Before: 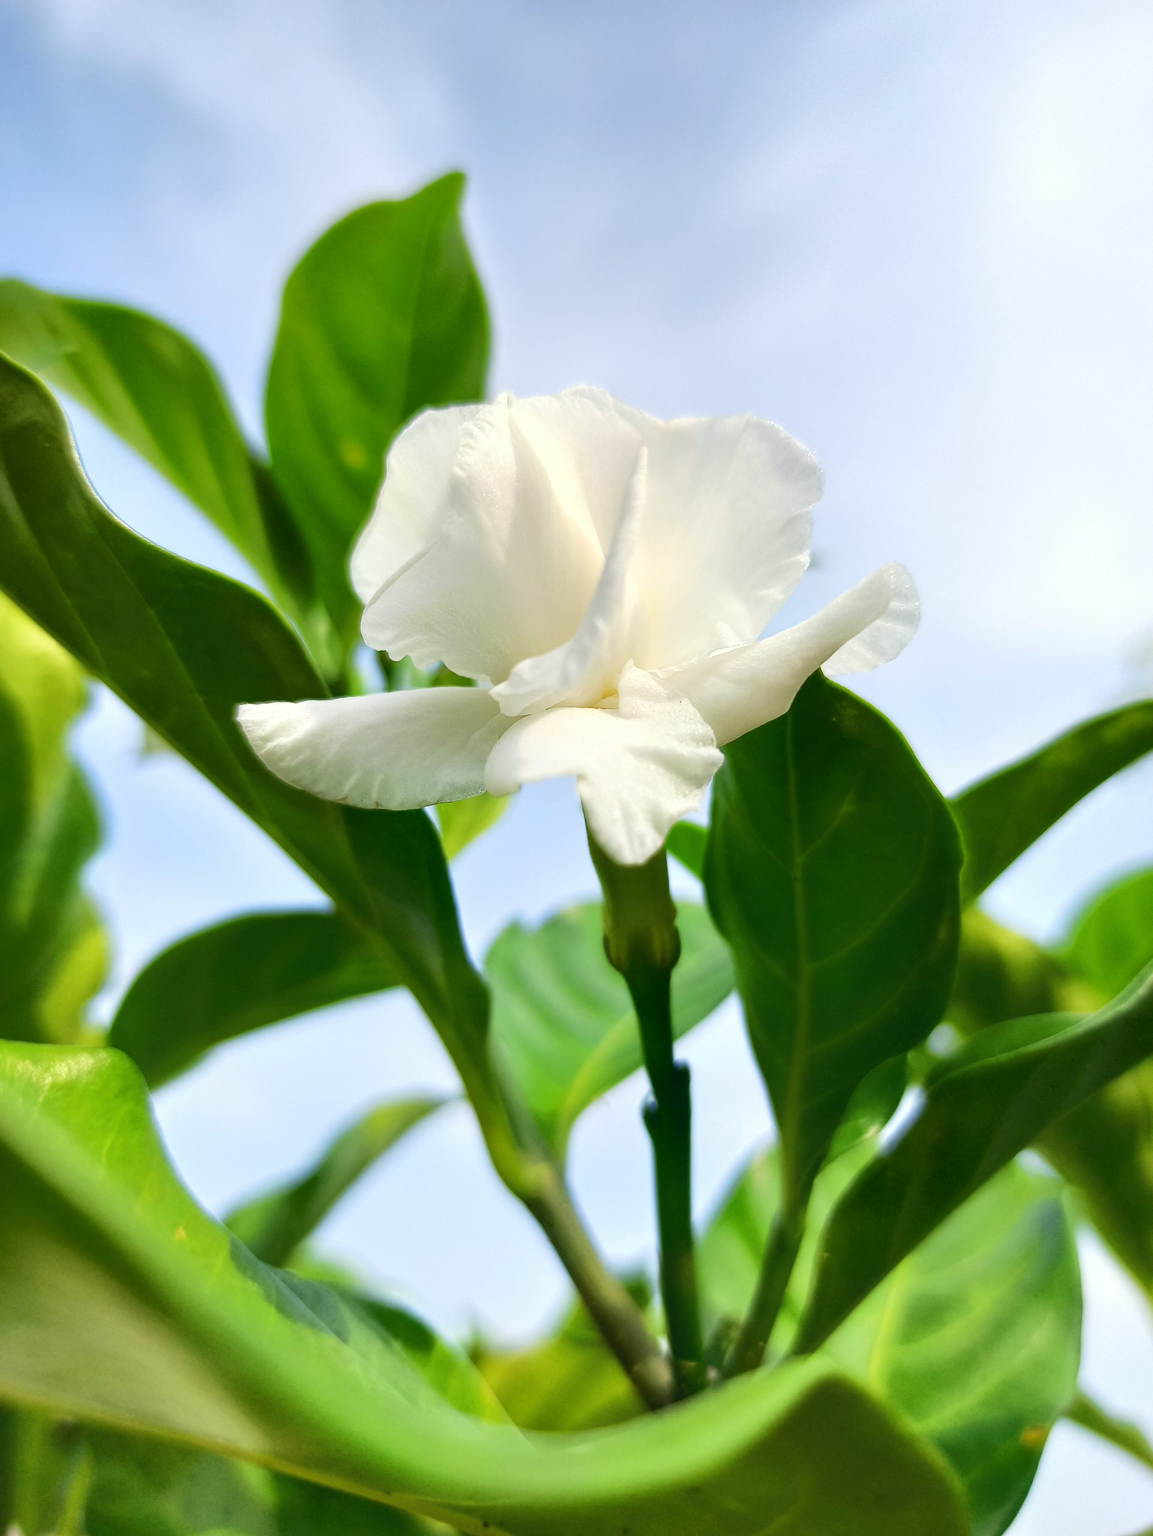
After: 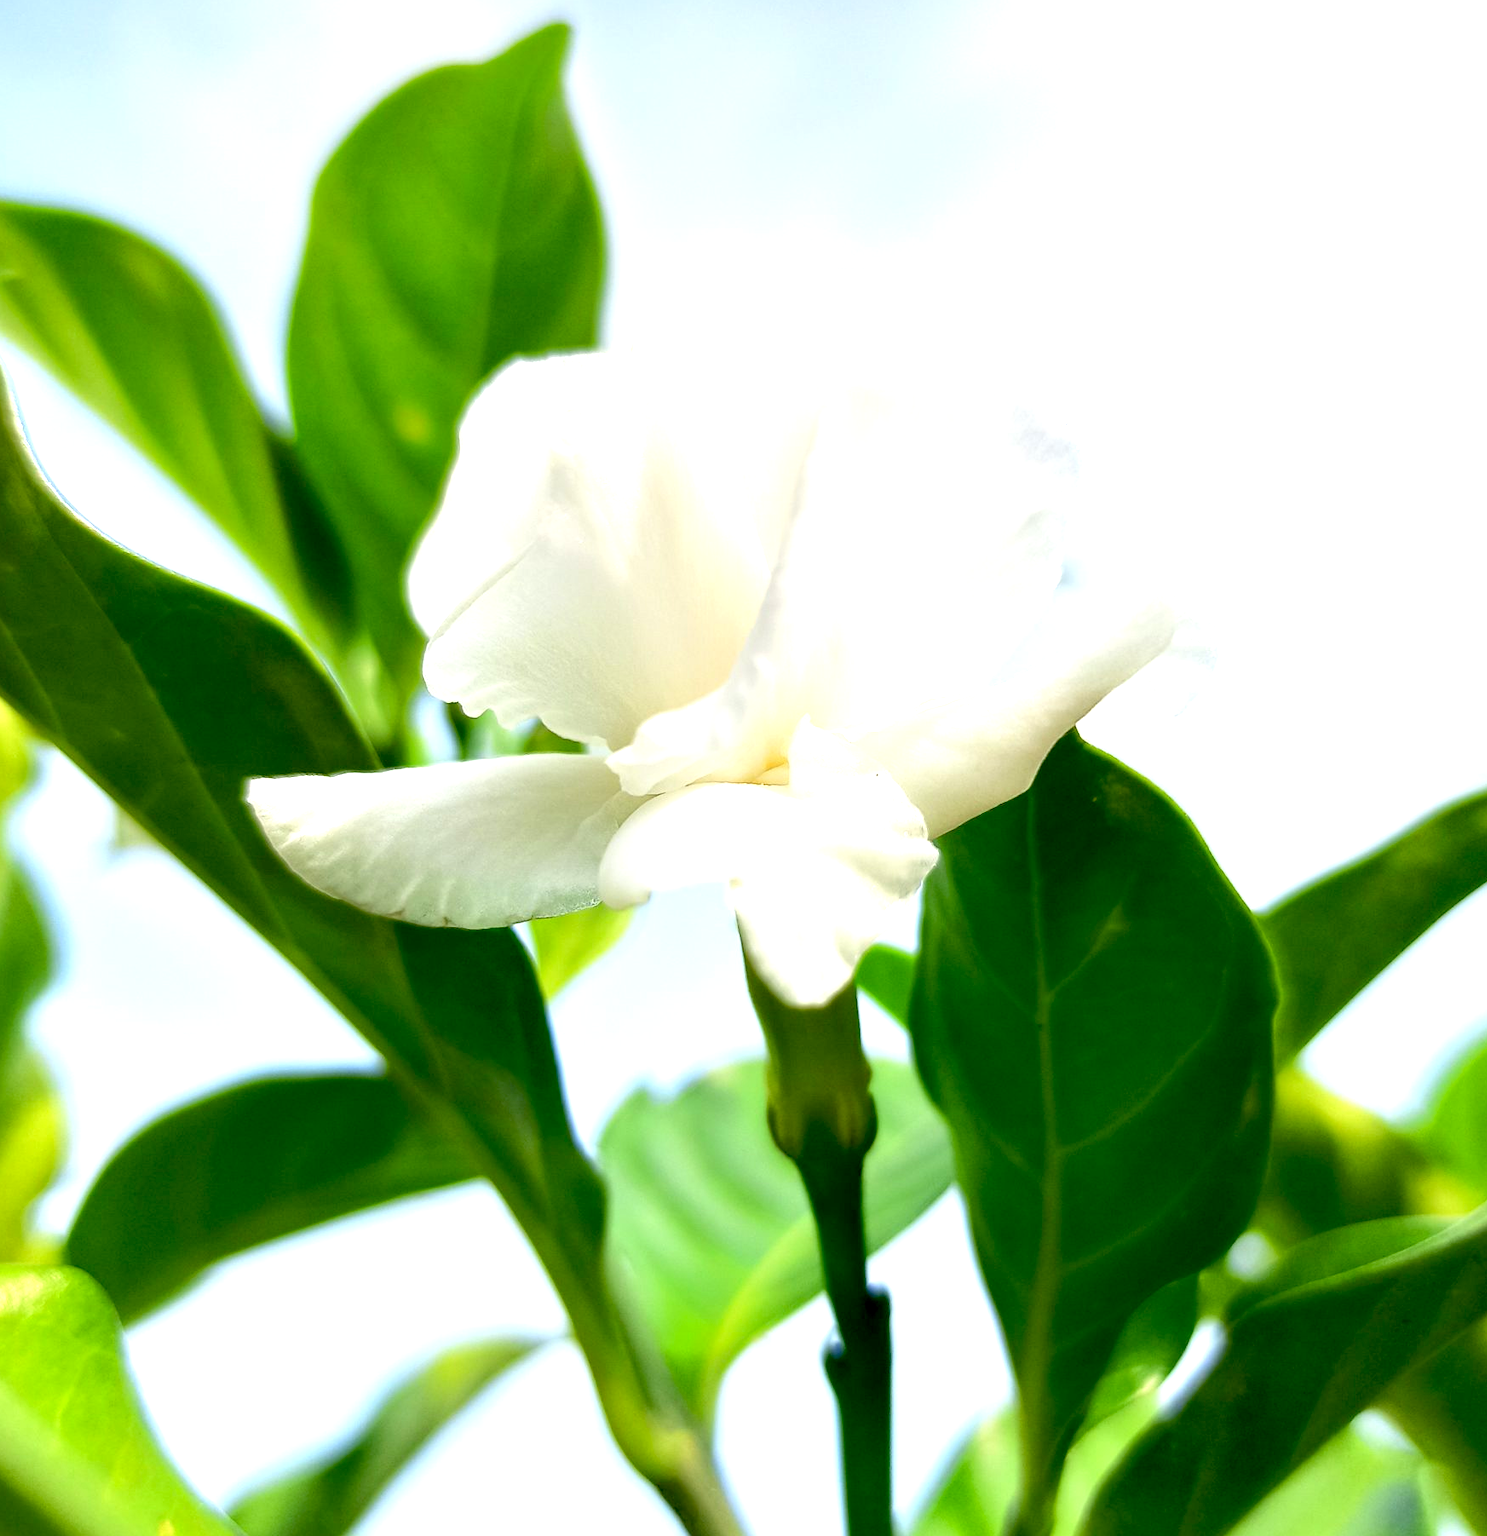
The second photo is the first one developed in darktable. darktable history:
exposure: black level correction 0.011, exposure 0.702 EV, compensate highlight preservation false
crop: left 5.509%, top 10.162%, right 3.637%, bottom 19.405%
